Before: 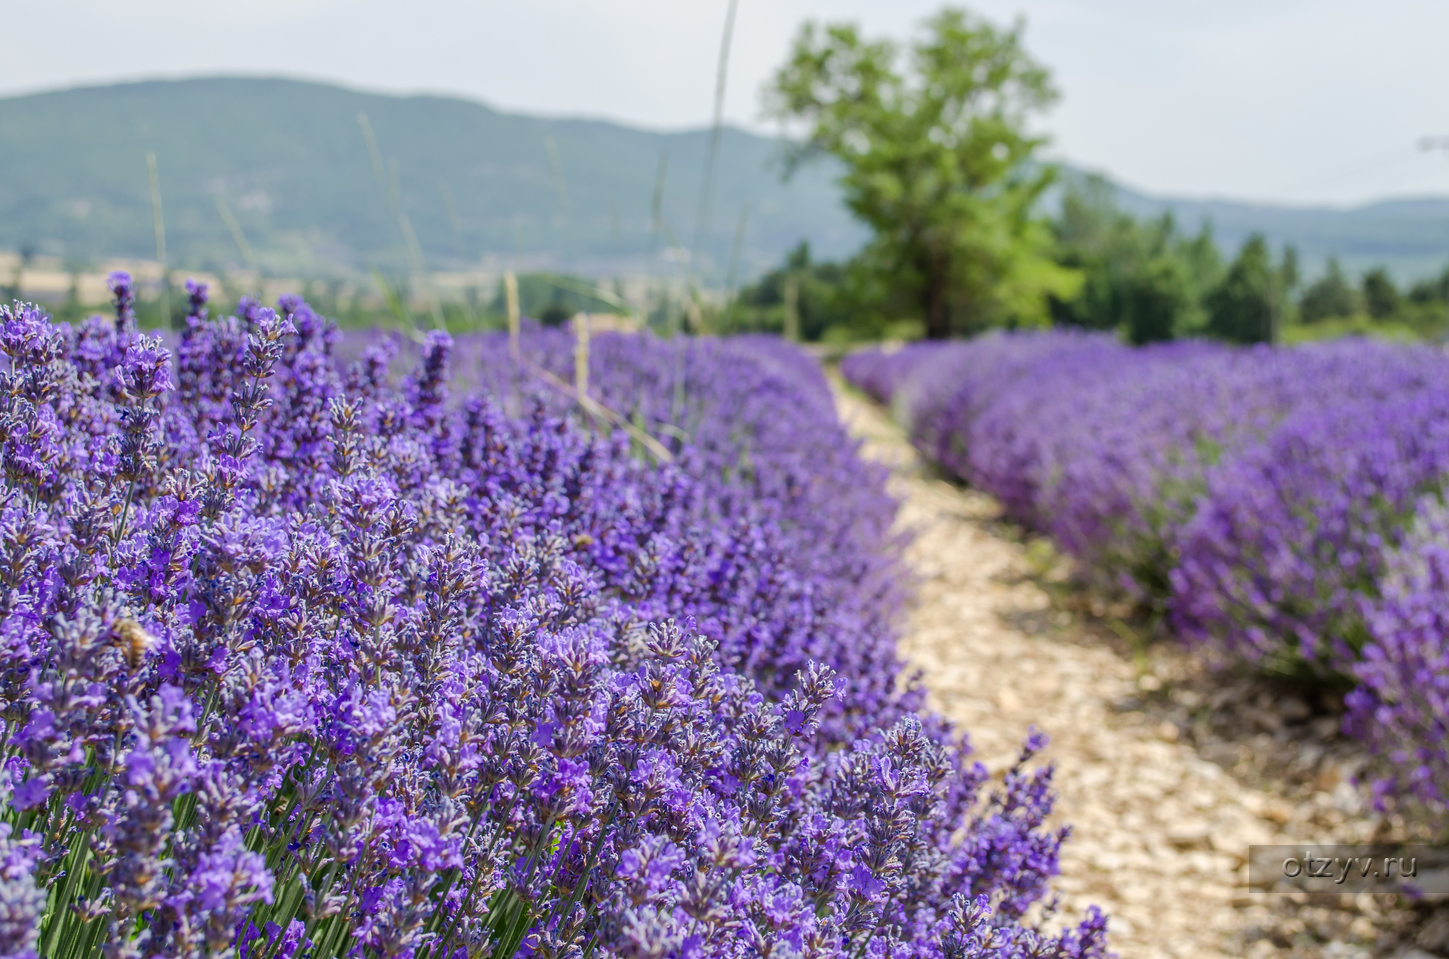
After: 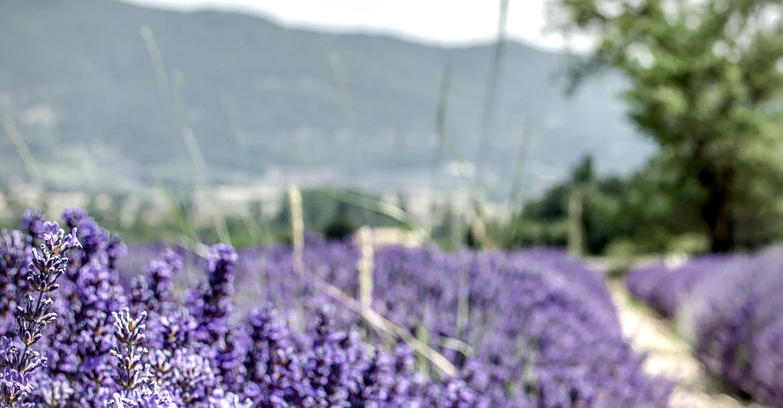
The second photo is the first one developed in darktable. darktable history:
local contrast: highlights 78%, shadows 56%, detail 175%, midtone range 0.423
exposure: exposure 0.187 EV, compensate exposure bias true, compensate highlight preservation false
sharpen: on, module defaults
crop: left 14.944%, top 9.022%, right 31.017%, bottom 48.383%
color balance rgb: linear chroma grading › shadows -1.971%, linear chroma grading › highlights -13.889%, linear chroma grading › global chroma -9.523%, linear chroma grading › mid-tones -10.041%, perceptual saturation grading › global saturation 0.5%
tone equalizer: edges refinement/feathering 500, mask exposure compensation -1.57 EV, preserve details no
vignetting: brightness -0.396, saturation -0.292, unbound false
